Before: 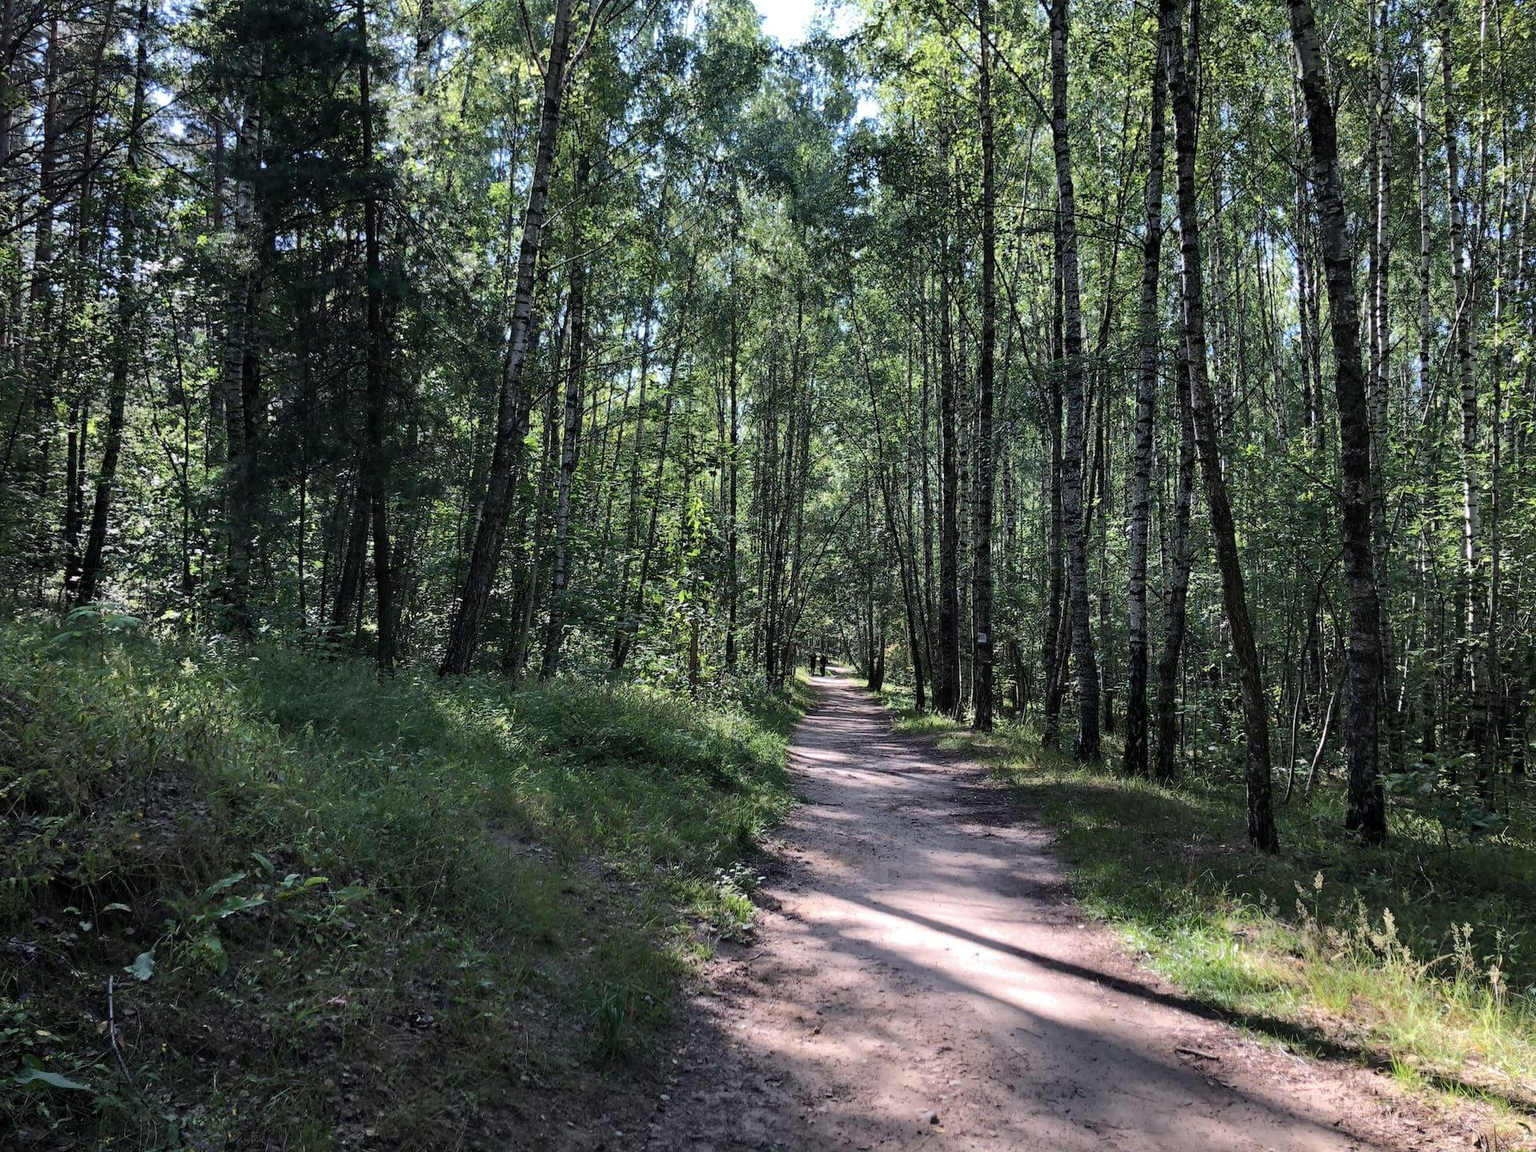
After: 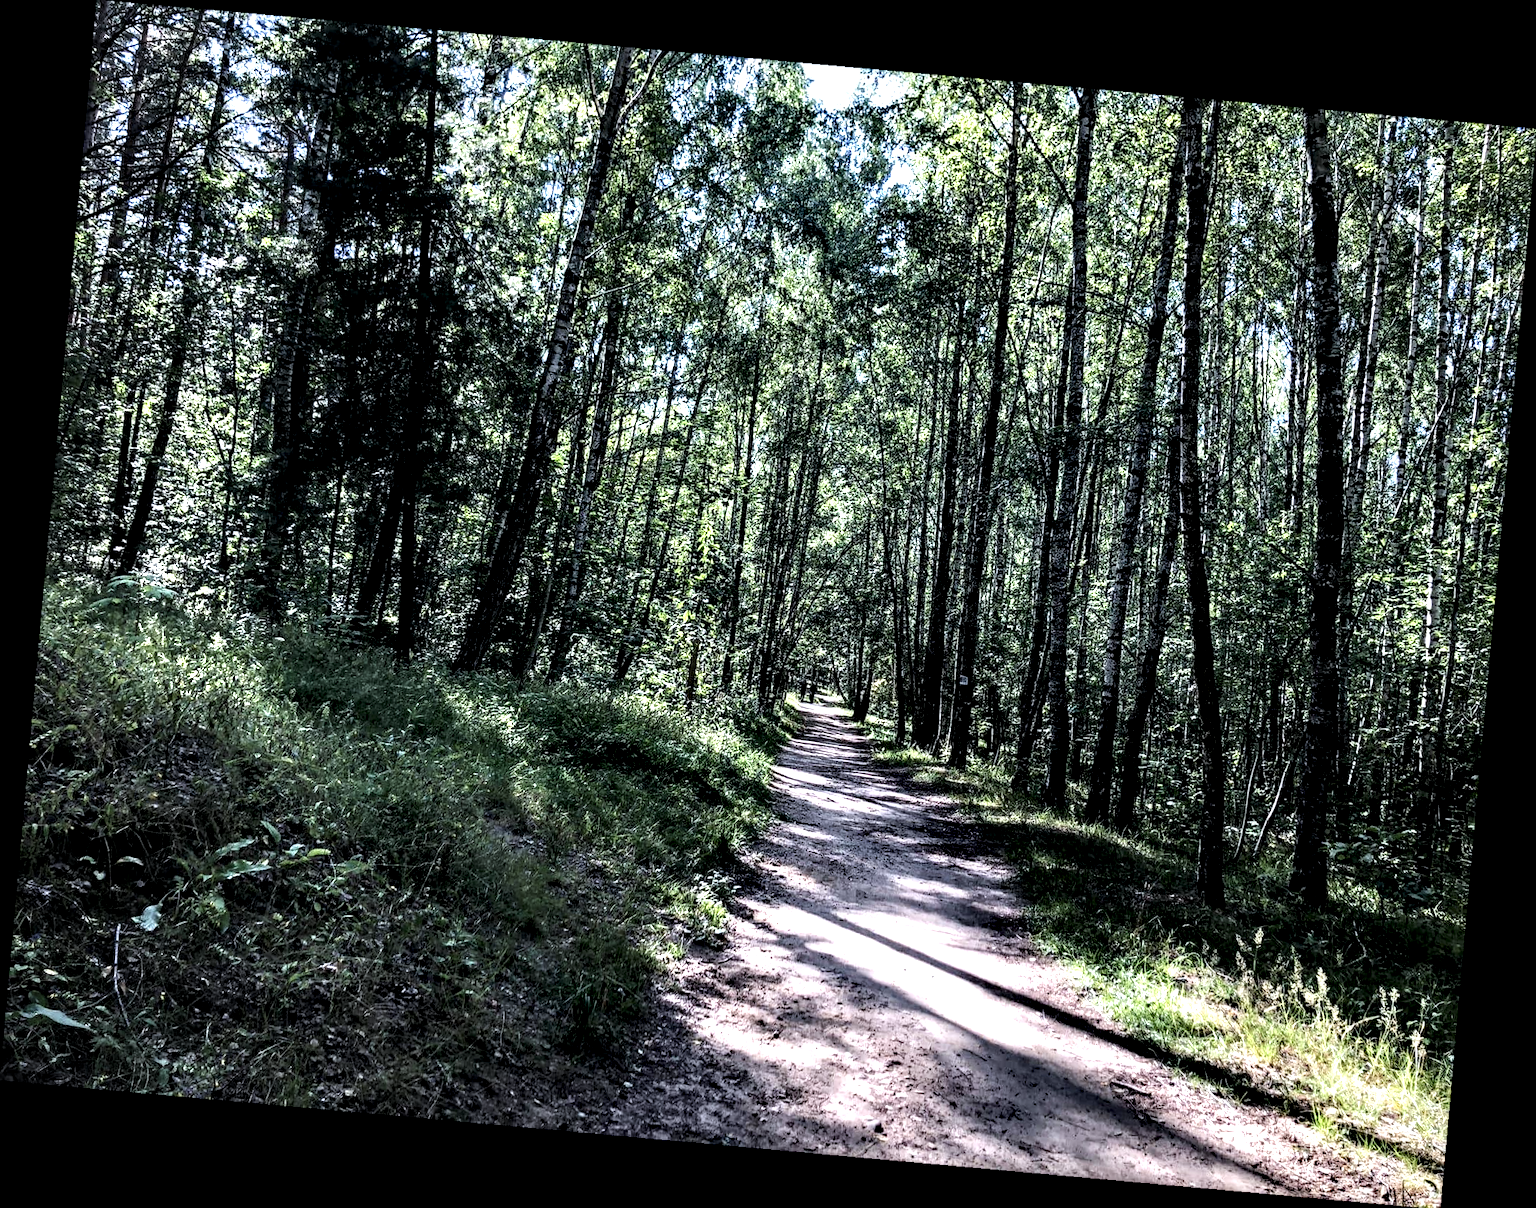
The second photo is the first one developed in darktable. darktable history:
rotate and perspective: rotation 5.12°, automatic cropping off
white balance: red 0.967, blue 1.049
local contrast: shadows 185%, detail 225%
tone curve: curves: ch0 [(0, 0) (0.003, 0.002) (0.011, 0.009) (0.025, 0.019) (0.044, 0.031) (0.069, 0.044) (0.1, 0.061) (0.136, 0.087) (0.177, 0.127) (0.224, 0.172) (0.277, 0.226) (0.335, 0.295) (0.399, 0.367) (0.468, 0.445) (0.543, 0.536) (0.623, 0.626) (0.709, 0.717) (0.801, 0.806) (0.898, 0.889) (1, 1)], preserve colors none
